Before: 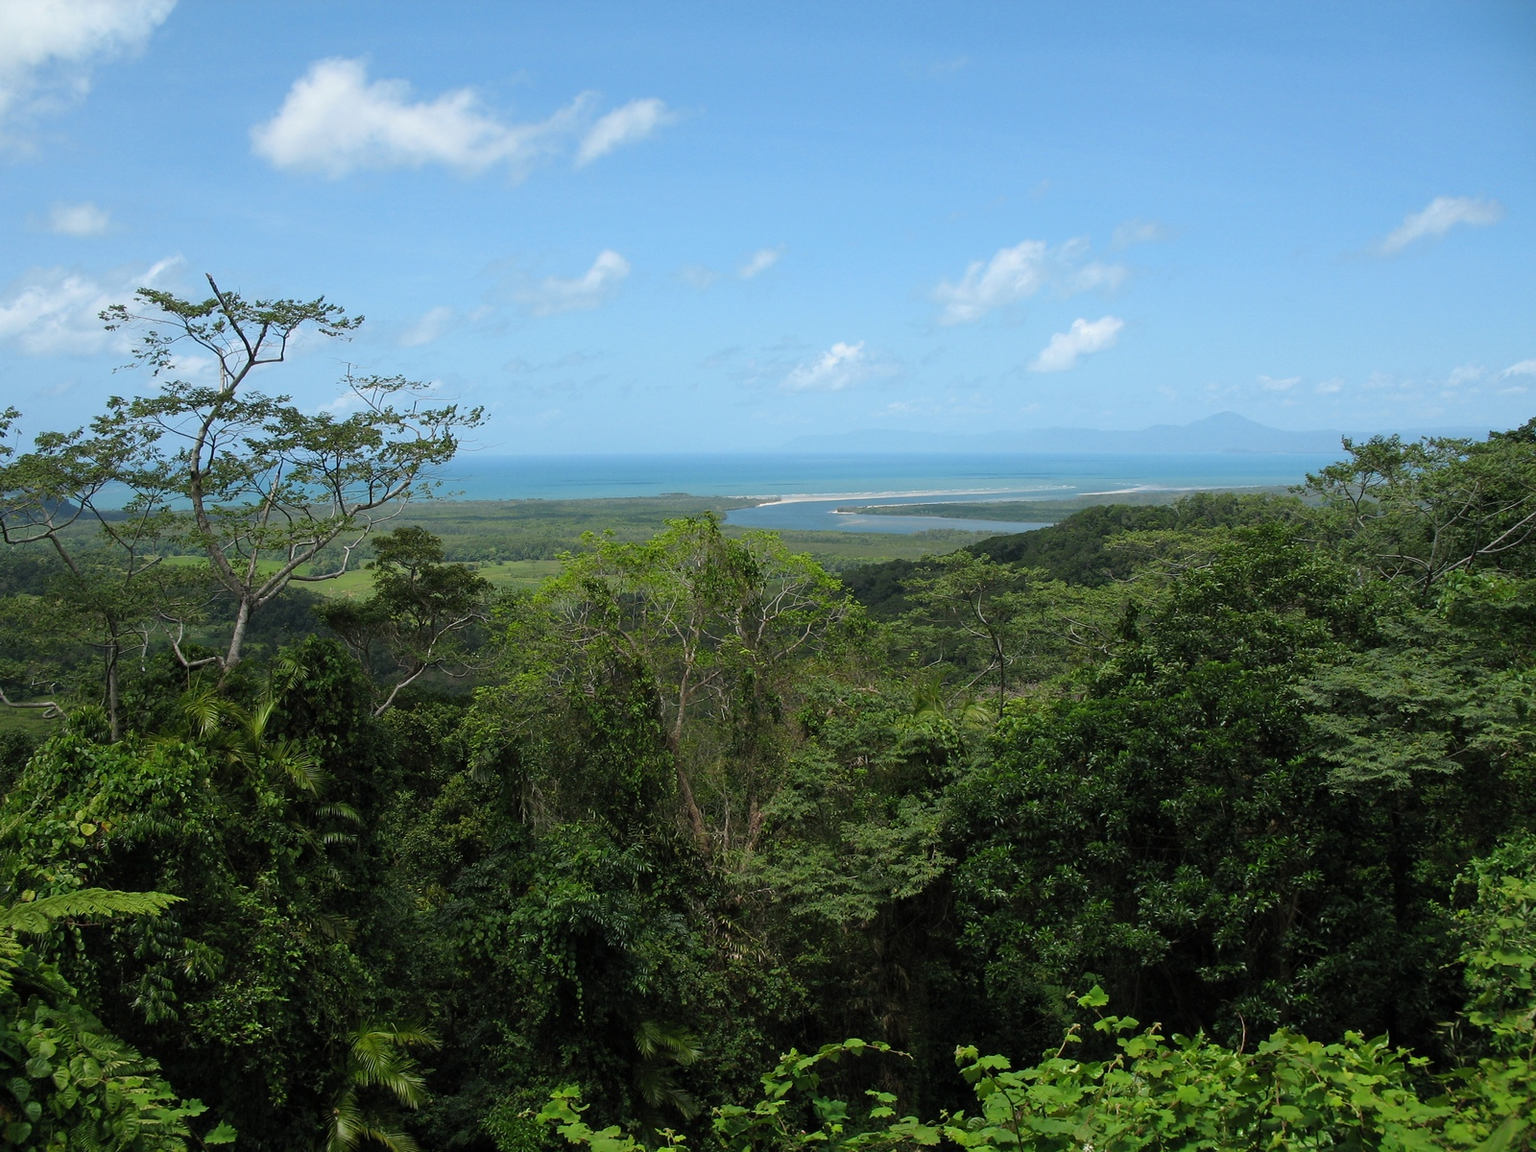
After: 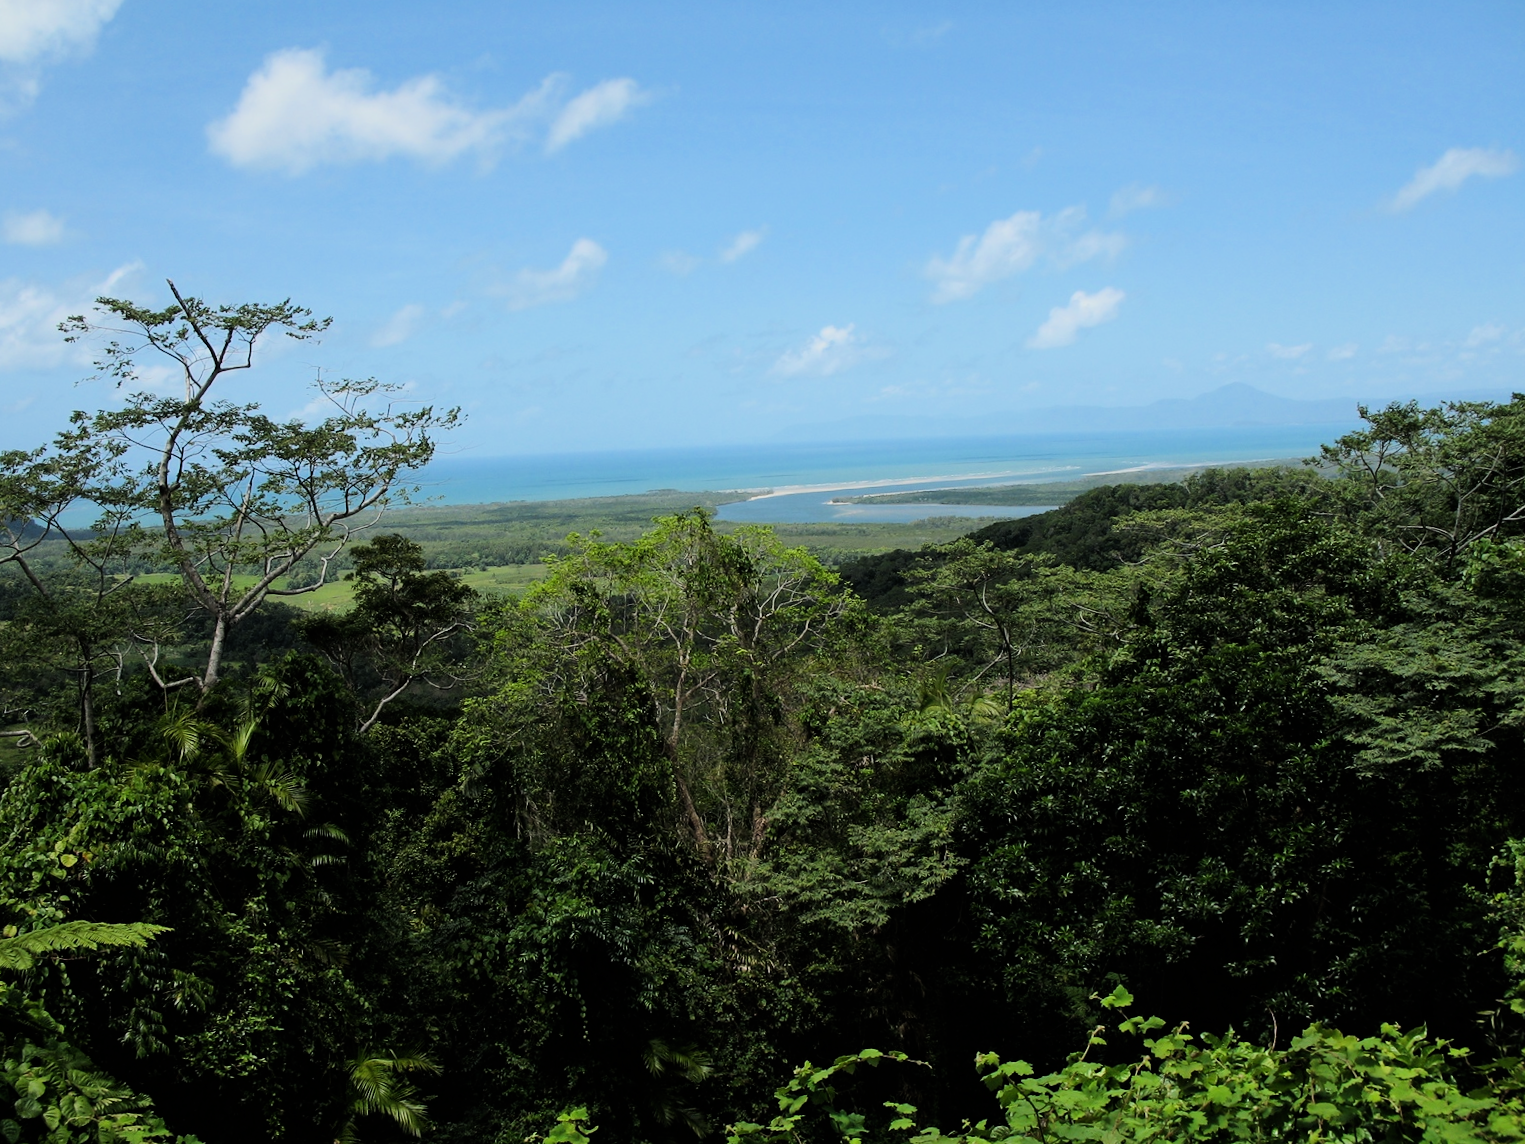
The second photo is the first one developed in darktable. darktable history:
rotate and perspective: rotation -2.12°, lens shift (vertical) 0.009, lens shift (horizontal) -0.008, automatic cropping original format, crop left 0.036, crop right 0.964, crop top 0.05, crop bottom 0.959
tone equalizer: -8 EV -0.75 EV, -7 EV -0.7 EV, -6 EV -0.6 EV, -5 EV -0.4 EV, -3 EV 0.4 EV, -2 EV 0.6 EV, -1 EV 0.7 EV, +0 EV 0.75 EV, edges refinement/feathering 500, mask exposure compensation -1.57 EV, preserve details no
bloom: size 9%, threshold 100%, strength 7%
filmic rgb: black relative exposure -7.65 EV, white relative exposure 4.56 EV, hardness 3.61, color science v6 (2022)
exposure: compensate highlight preservation false
